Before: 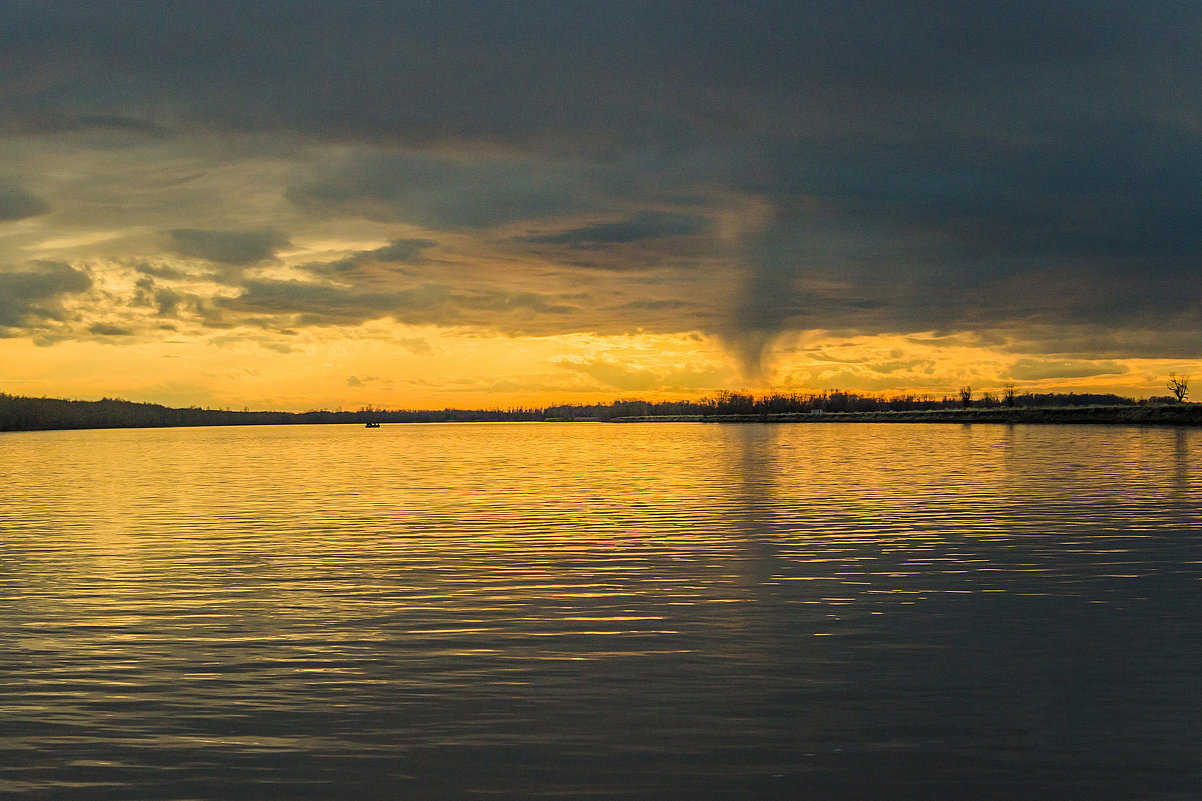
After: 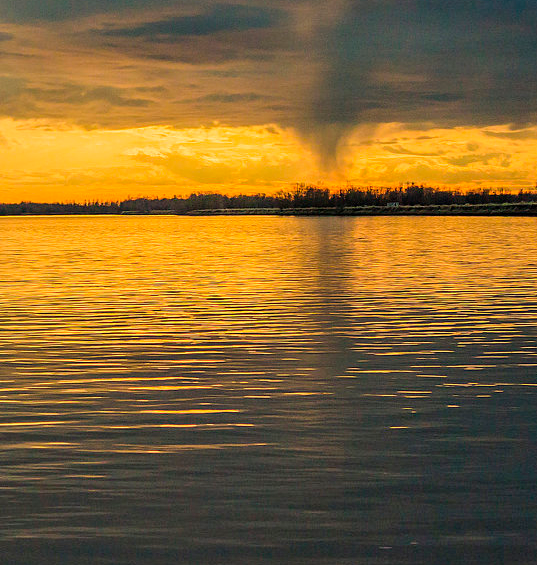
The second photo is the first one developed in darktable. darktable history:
shadows and highlights: low approximation 0.01, soften with gaussian
crop: left 35.303%, top 25.942%, right 19.94%, bottom 3.459%
